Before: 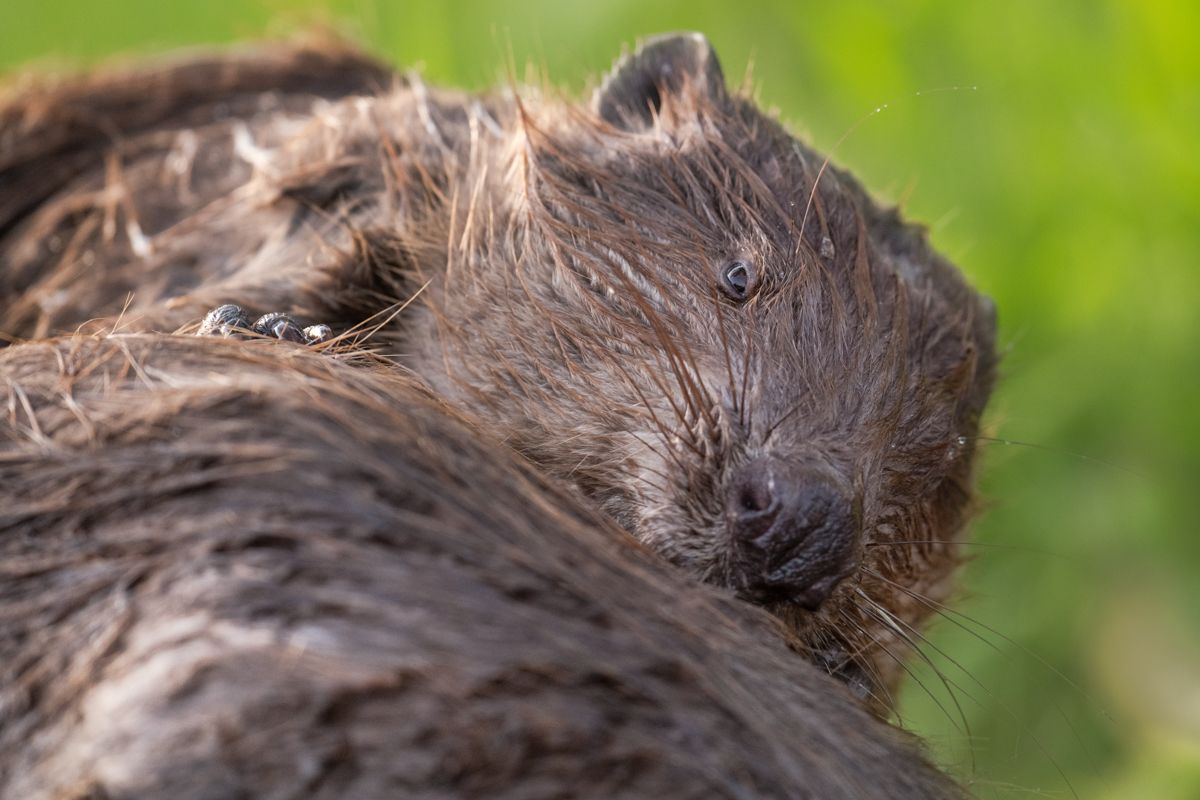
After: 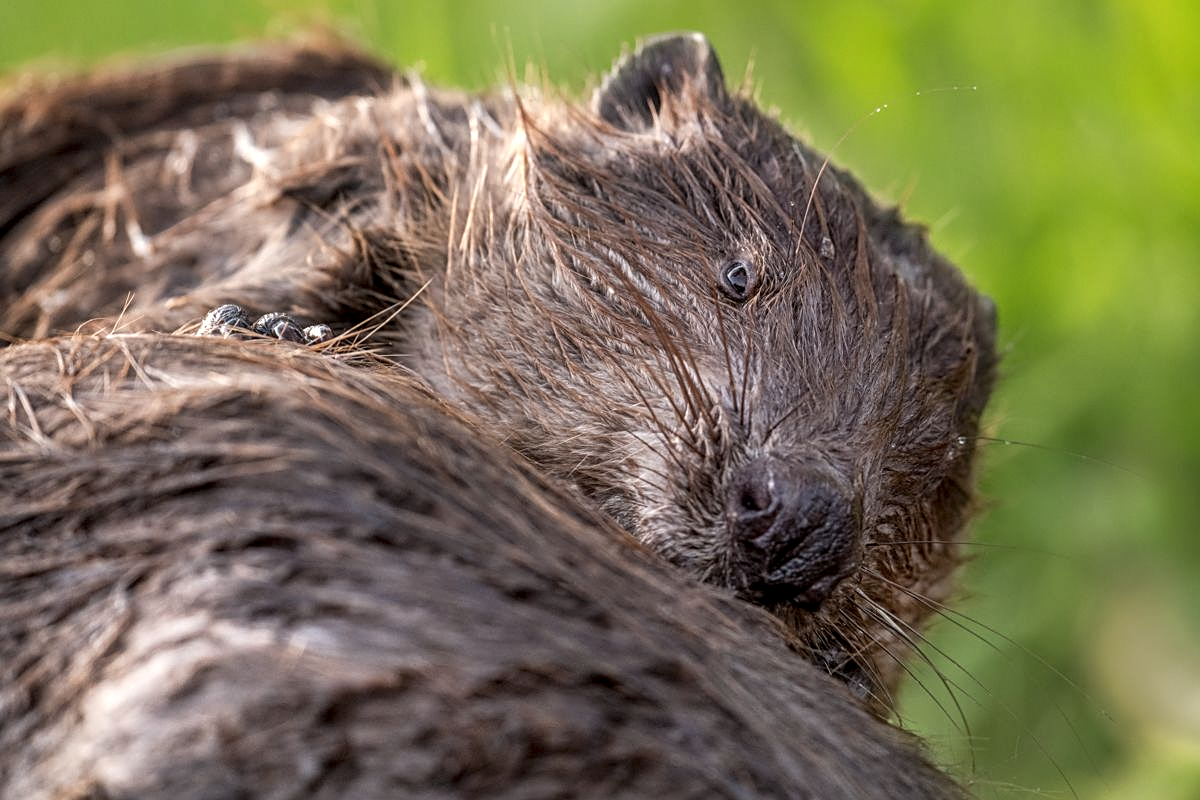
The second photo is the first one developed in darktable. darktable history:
sharpen: on, module defaults
local contrast: highlights 61%, detail 143%, midtone range 0.428
